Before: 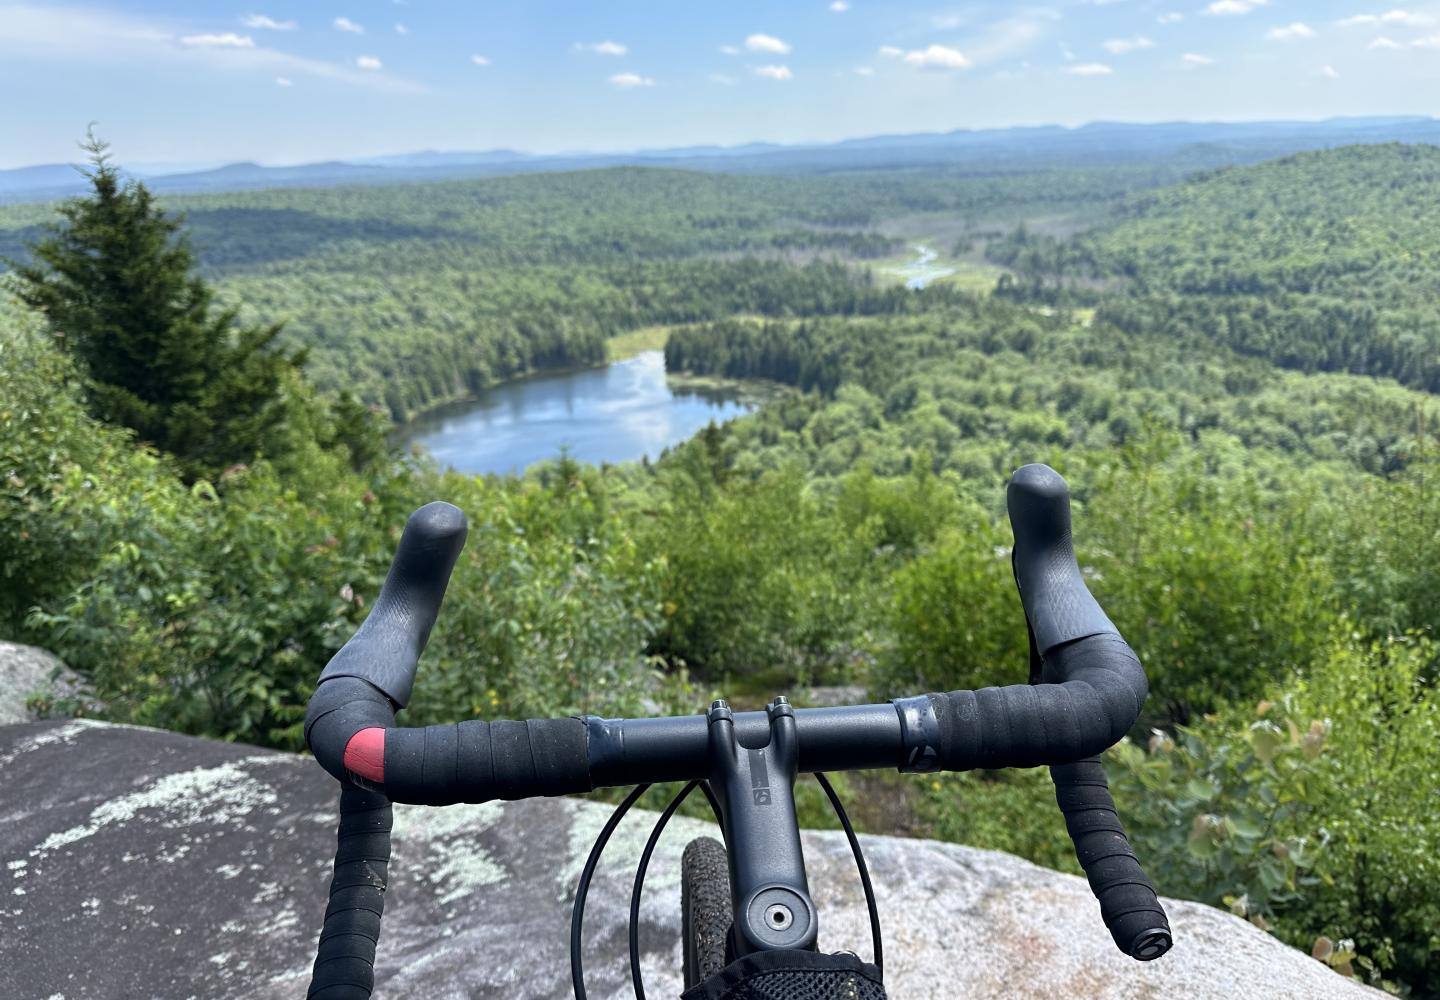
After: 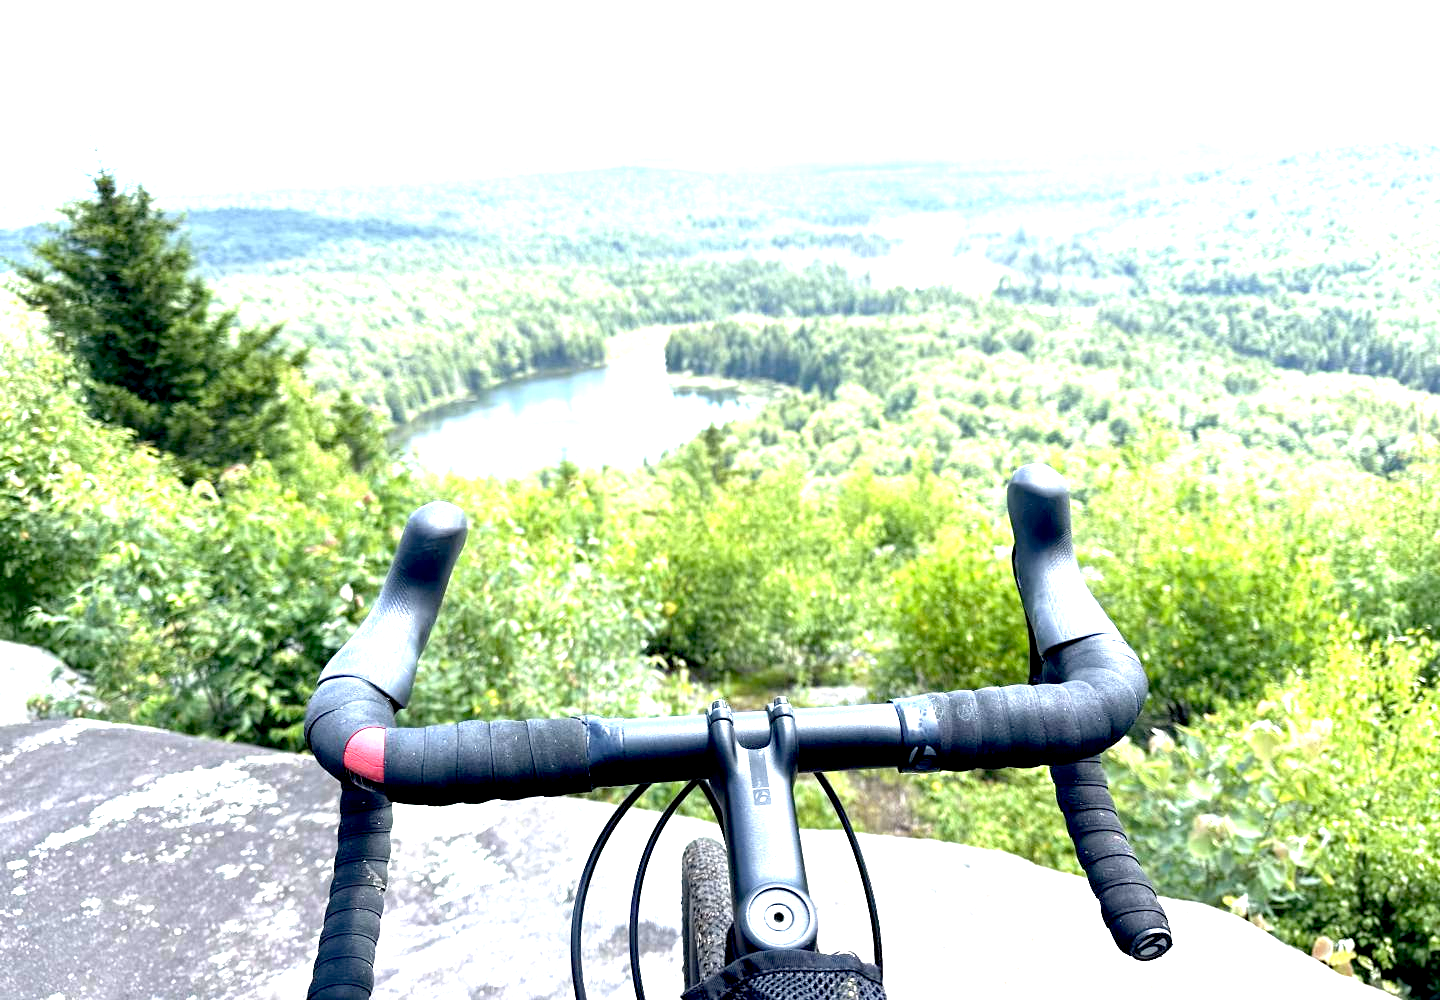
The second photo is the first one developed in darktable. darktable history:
color correction: highlights a* -0.137, highlights b* 0.137
exposure: black level correction 0.005, exposure 2.084 EV, compensate highlight preservation false
